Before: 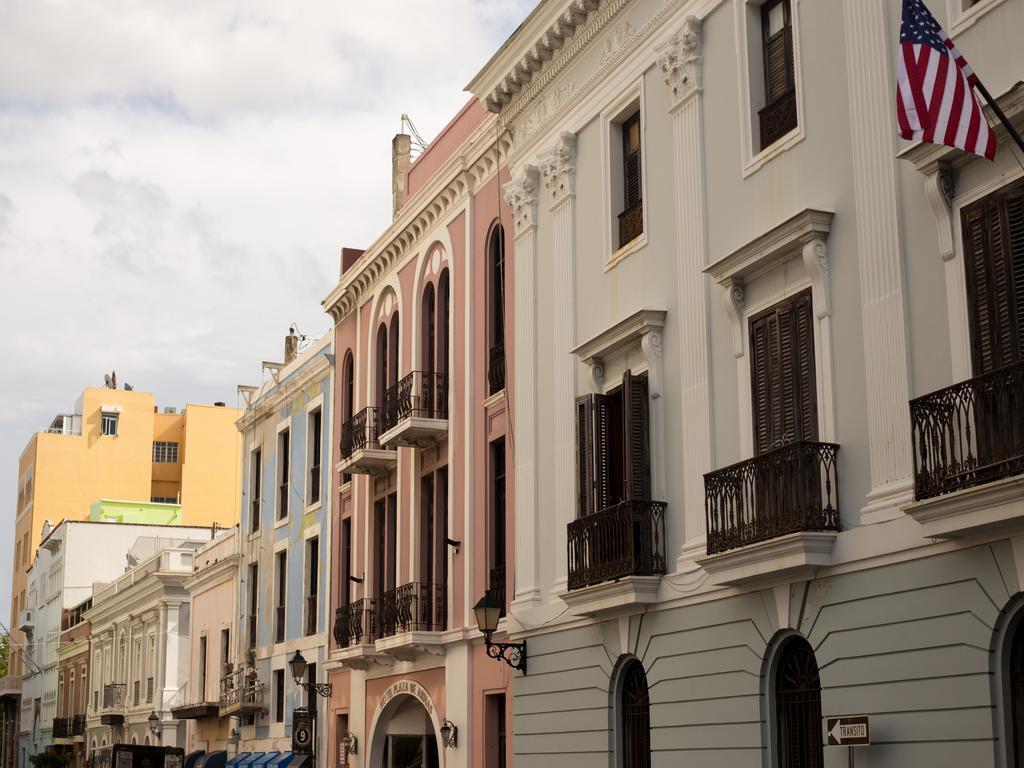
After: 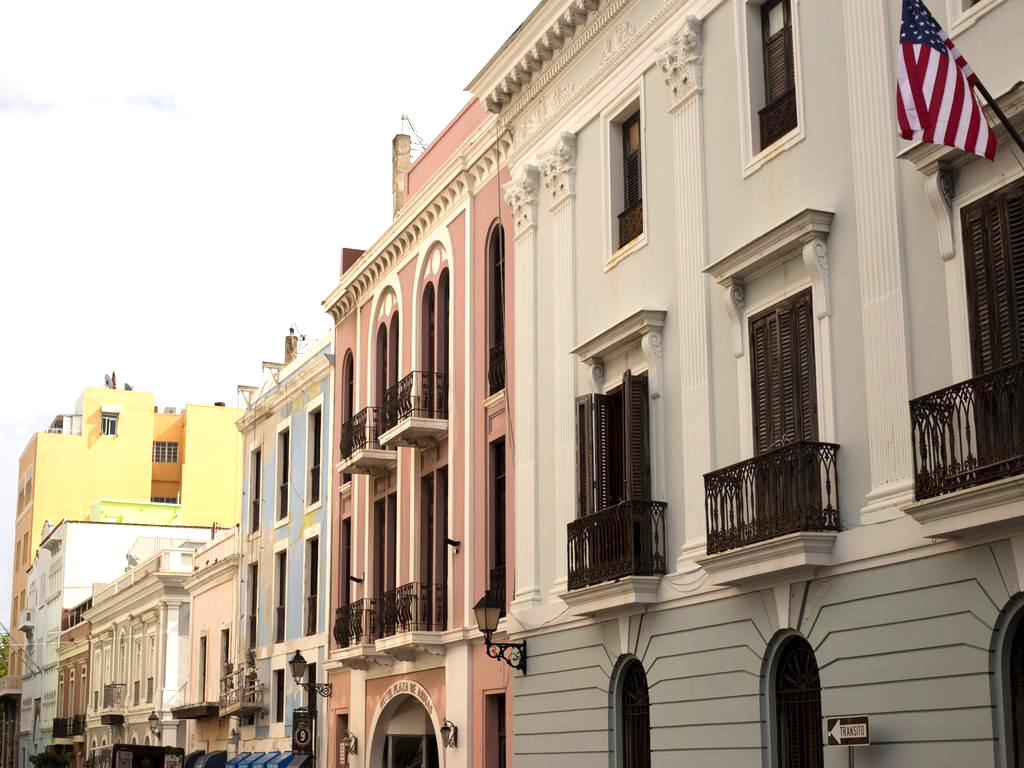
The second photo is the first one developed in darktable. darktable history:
exposure: exposure 0.609 EV, compensate exposure bias true, compensate highlight preservation false
